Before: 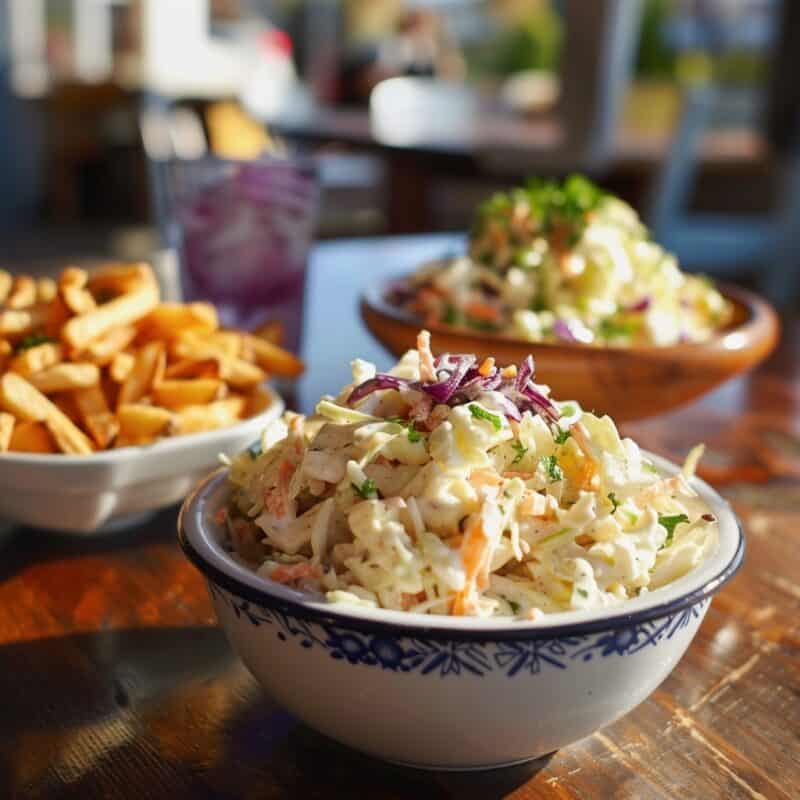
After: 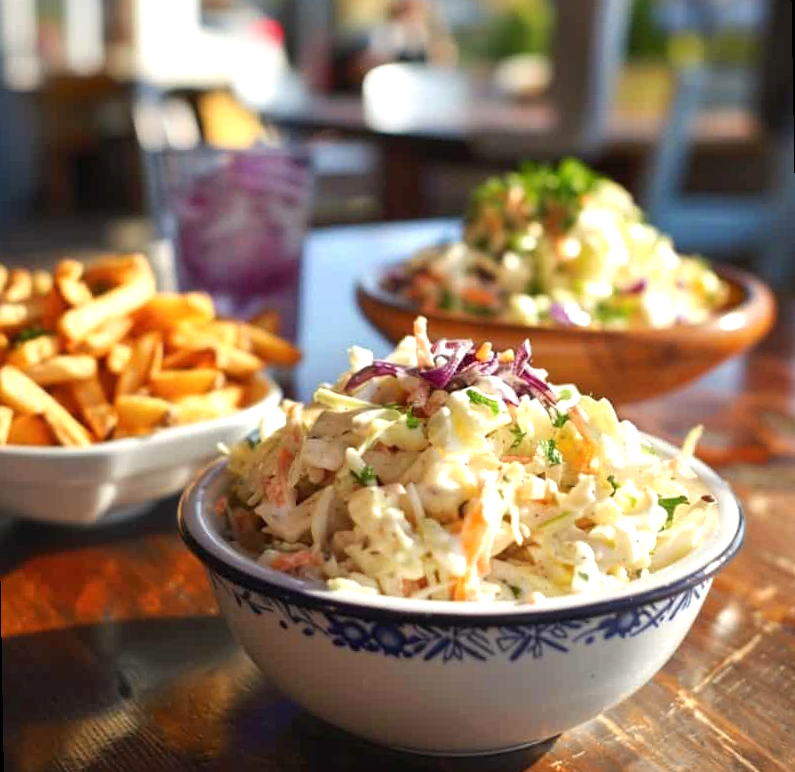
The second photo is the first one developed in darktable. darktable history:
exposure: black level correction 0, exposure 0.5 EV, compensate exposure bias true, compensate highlight preservation false
rotate and perspective: rotation -1°, crop left 0.011, crop right 0.989, crop top 0.025, crop bottom 0.975
